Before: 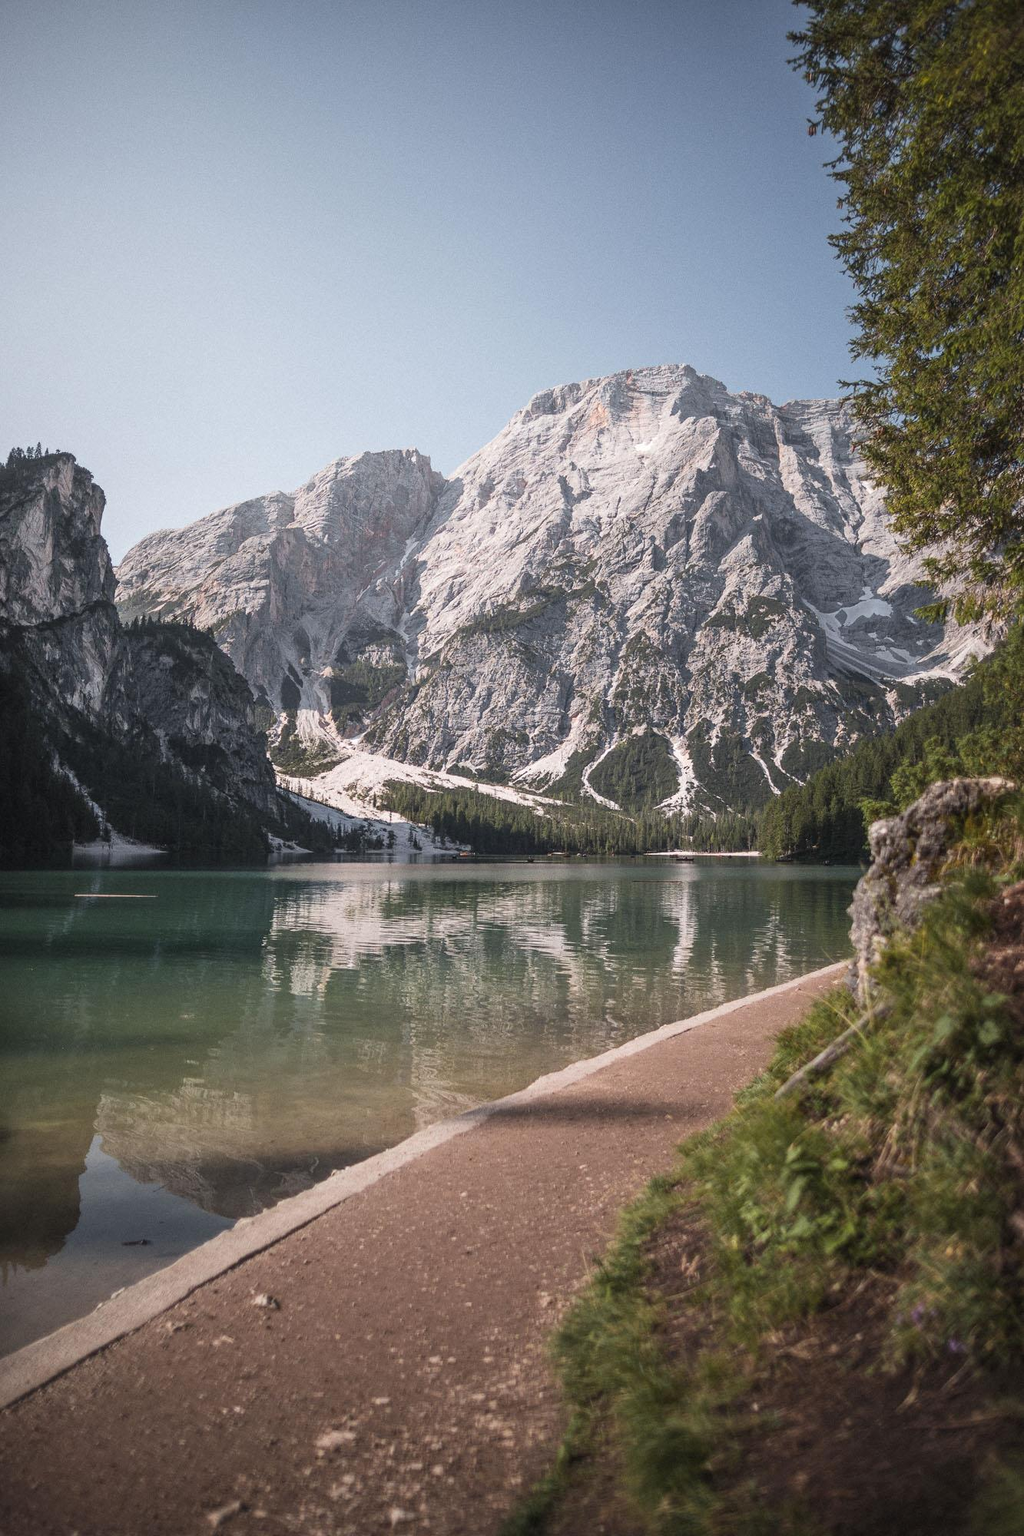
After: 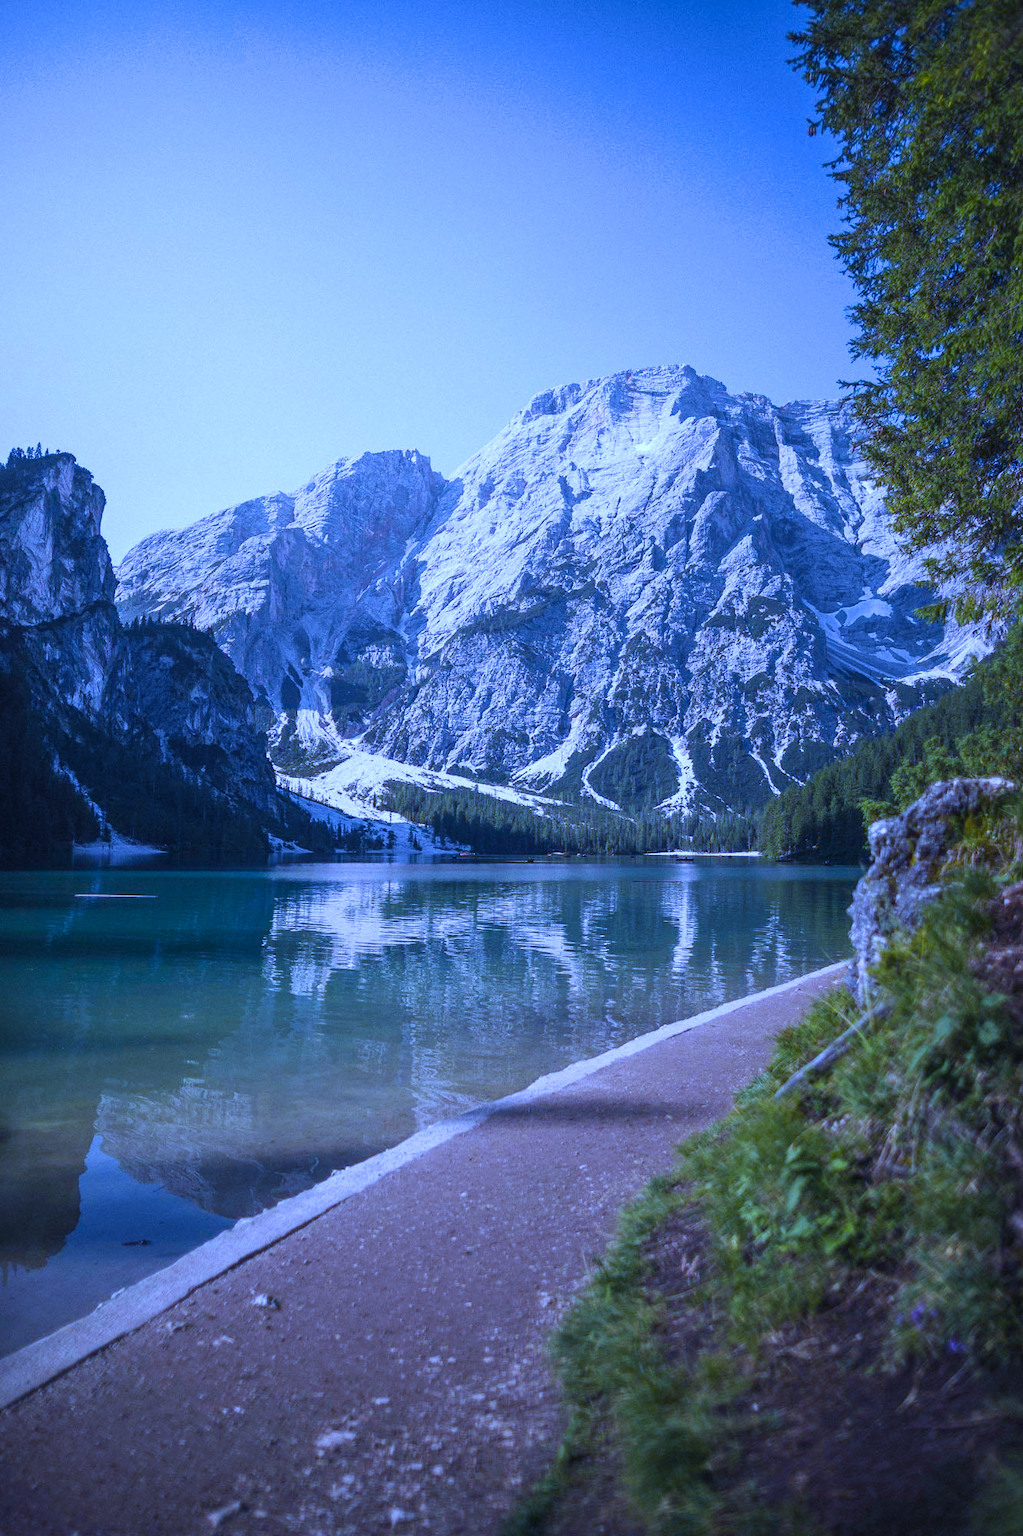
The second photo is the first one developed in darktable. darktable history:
white balance: red 0.766, blue 1.537
velvia: strength 32%, mid-tones bias 0.2
exposure: exposure 0 EV, compensate highlight preservation false
